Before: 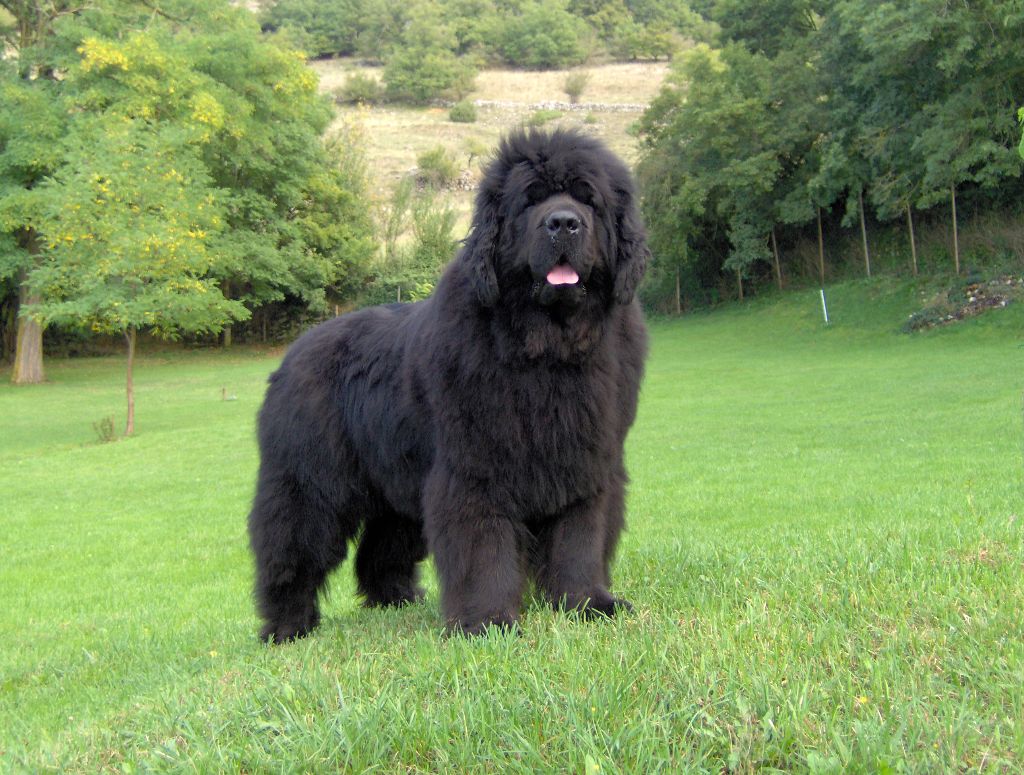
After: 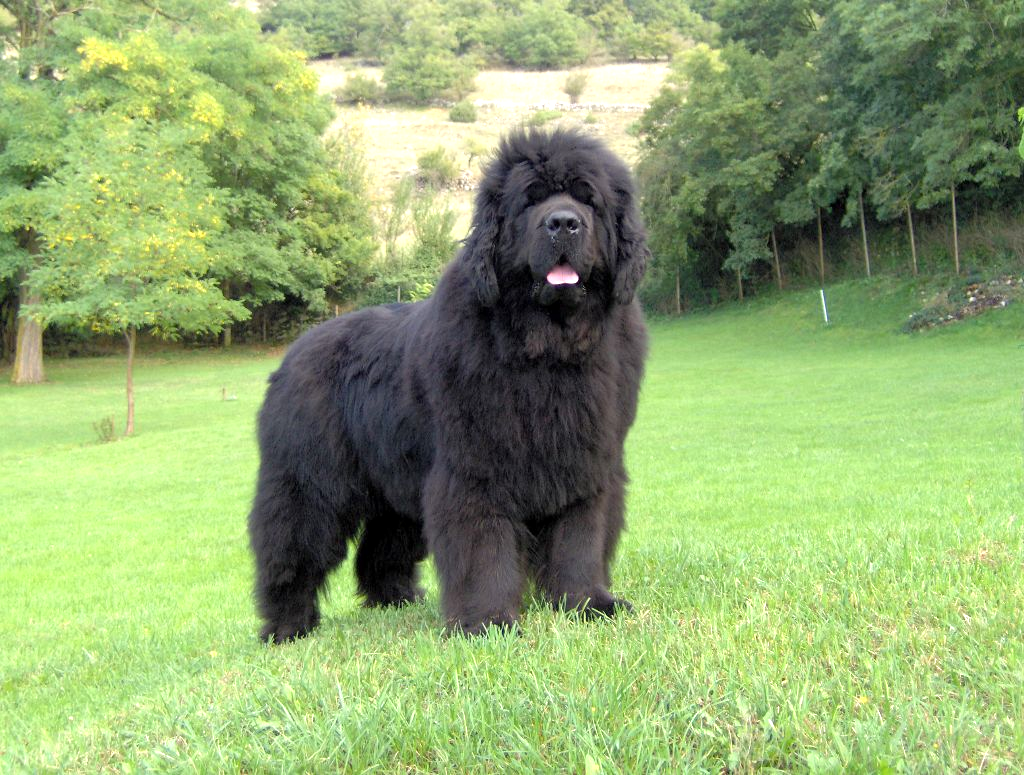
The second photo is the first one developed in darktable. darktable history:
tone equalizer: edges refinement/feathering 500, mask exposure compensation -1.57 EV, preserve details no
exposure: black level correction 0.001, exposure 0.499 EV, compensate highlight preservation false
contrast brightness saturation: saturation -0.055
